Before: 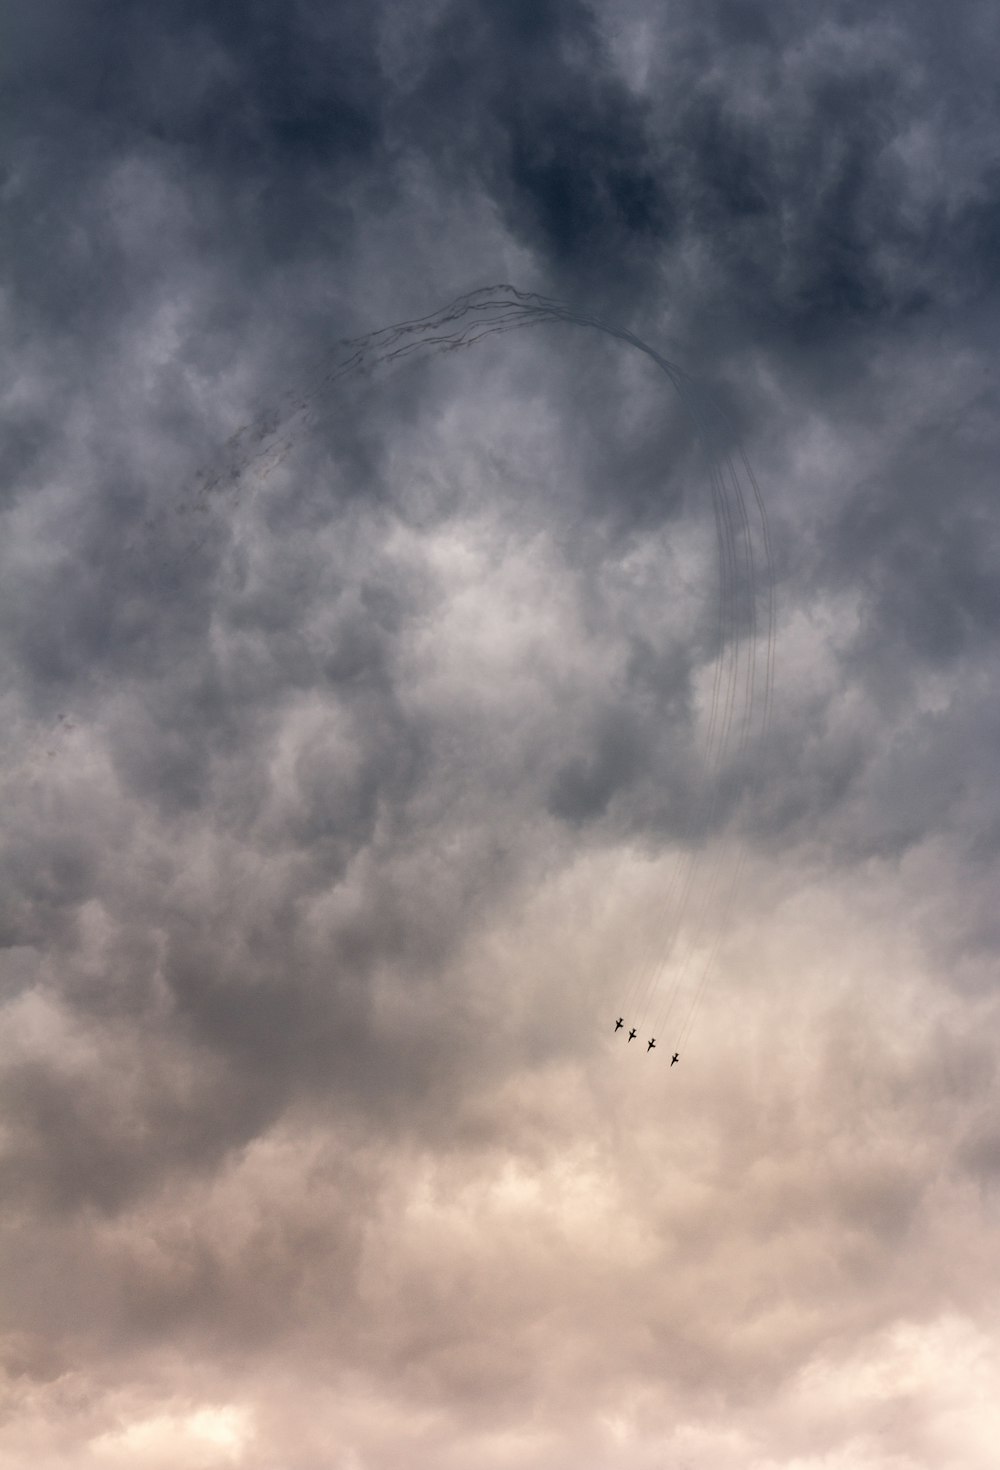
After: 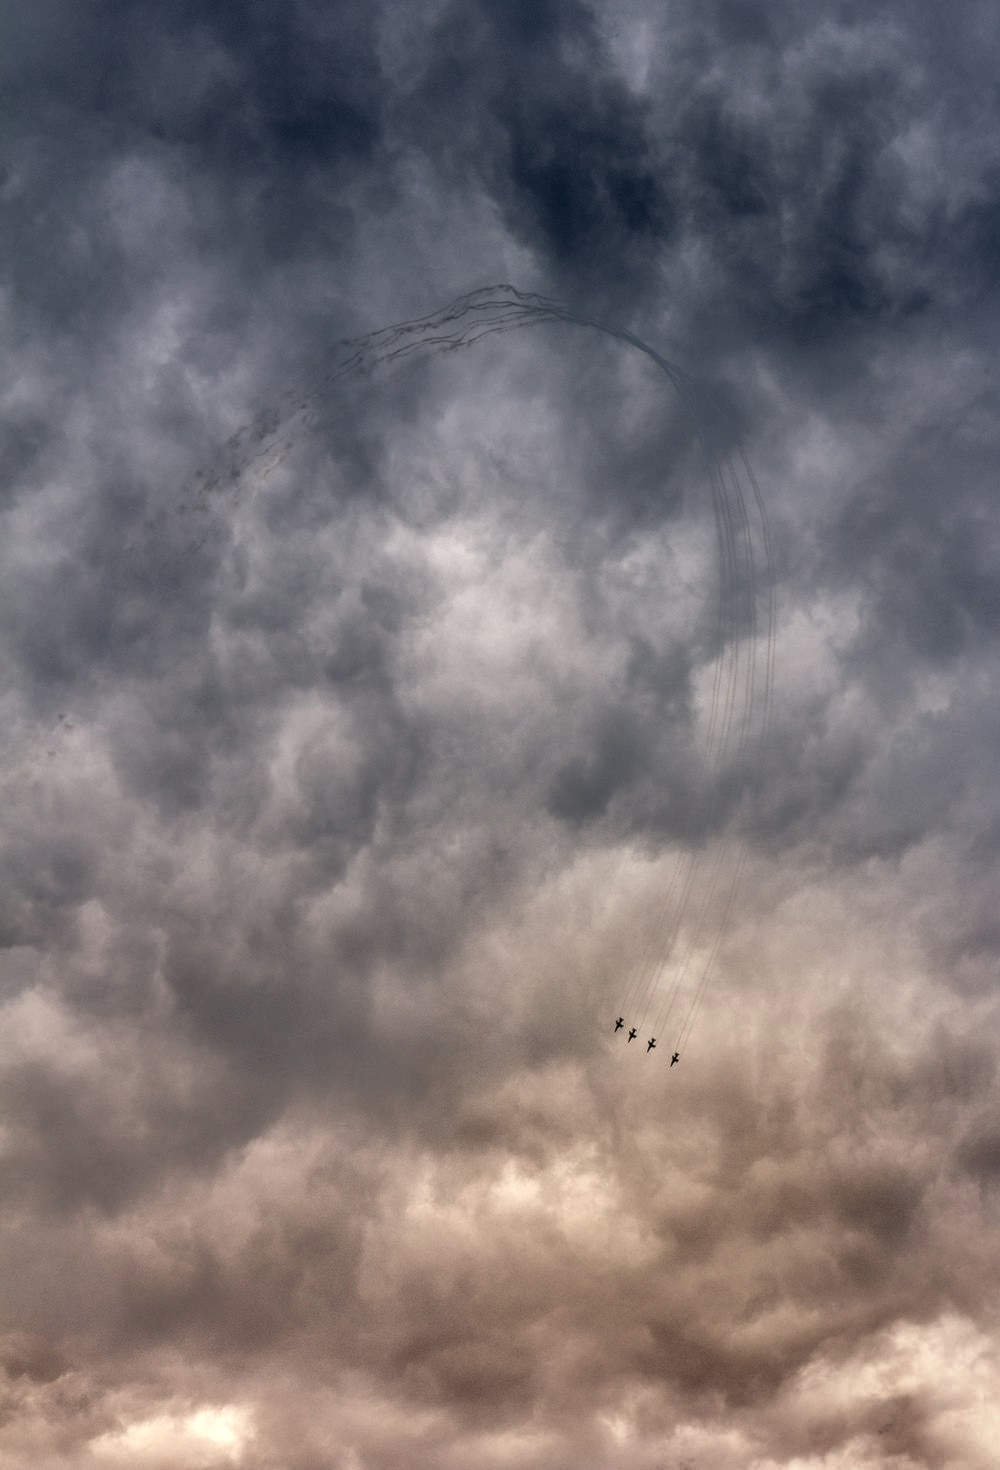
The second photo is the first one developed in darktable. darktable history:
local contrast: on, module defaults
shadows and highlights: shadows 24.5, highlights -78.15, soften with gaussian
